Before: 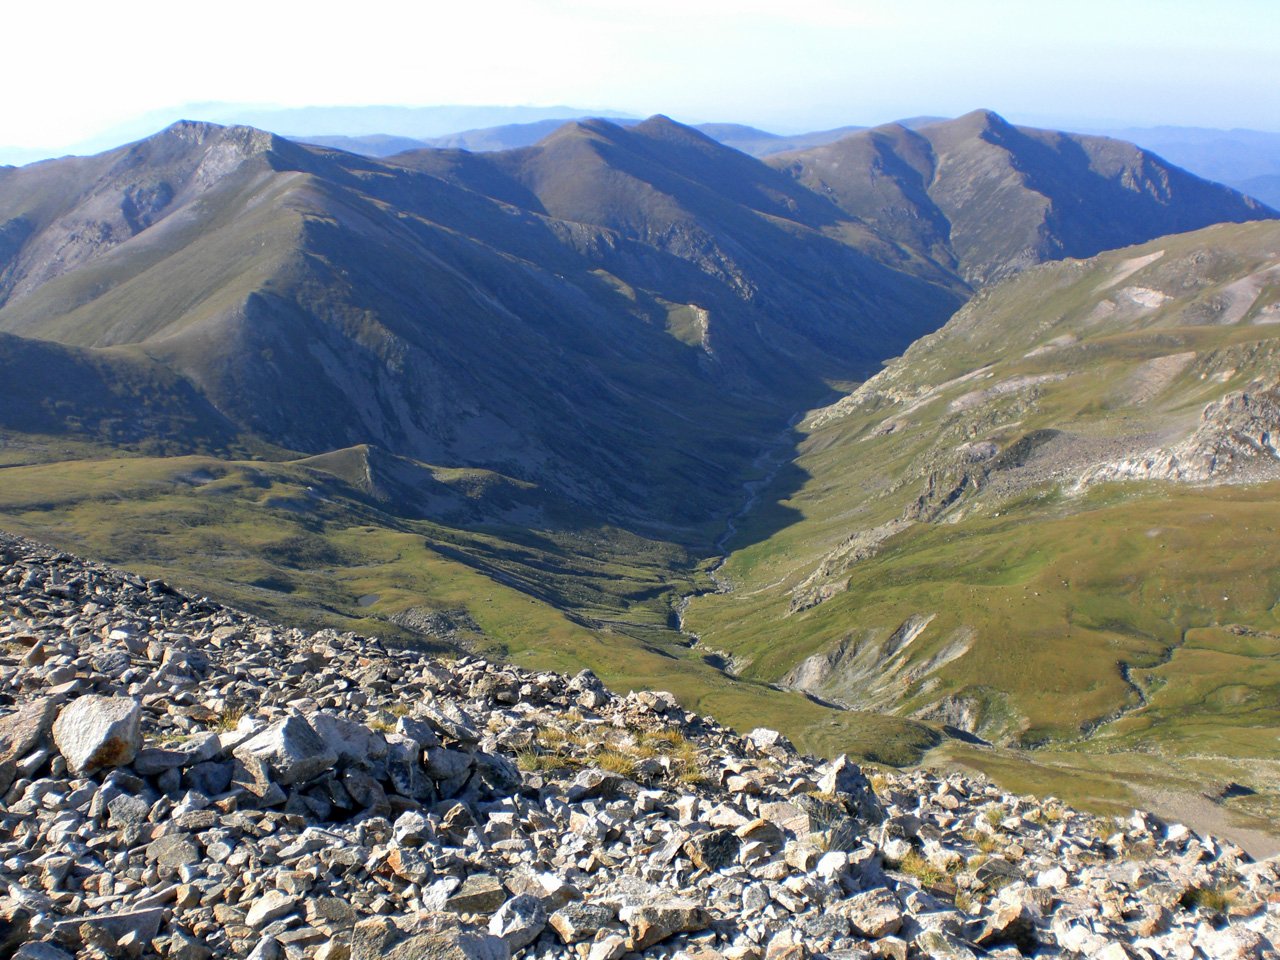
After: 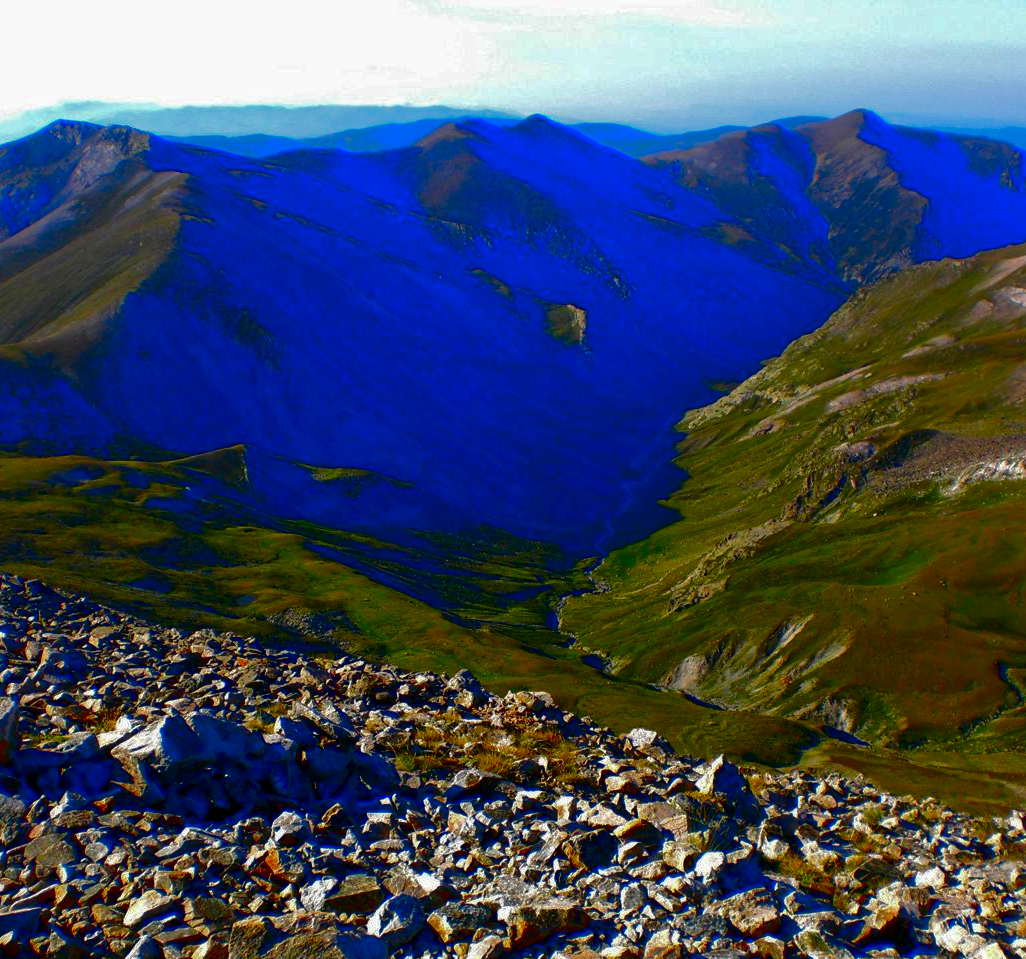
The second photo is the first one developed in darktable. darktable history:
shadows and highlights: on, module defaults
contrast brightness saturation: brightness -1, saturation 0.989
crop and rotate: left 9.609%, right 10.198%
